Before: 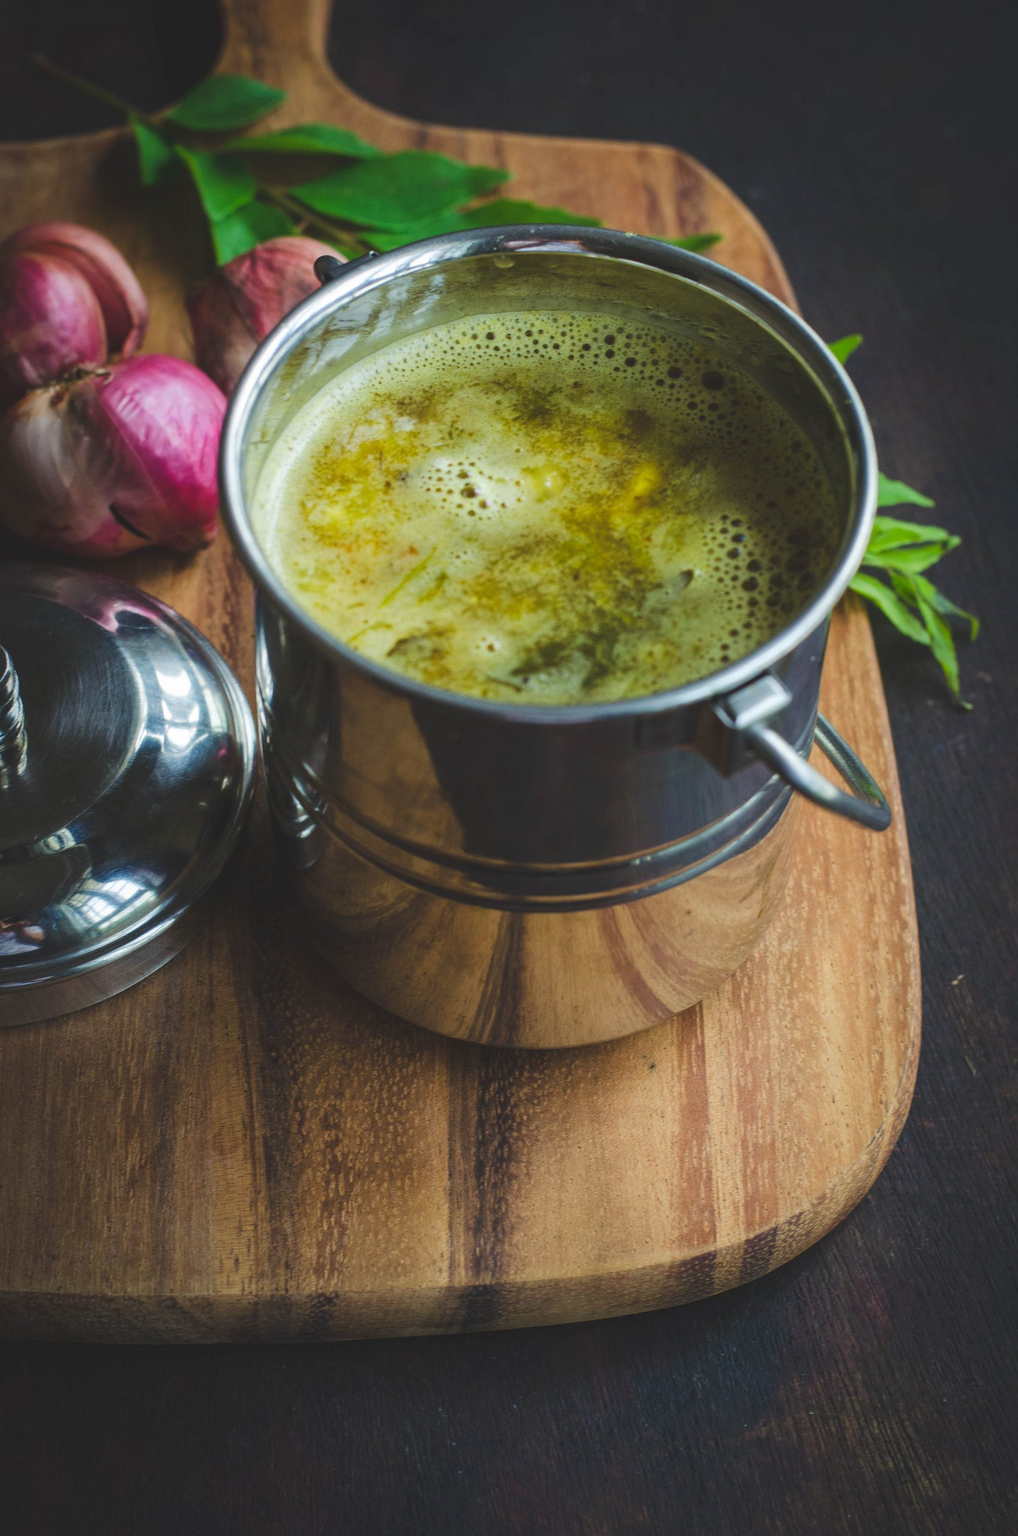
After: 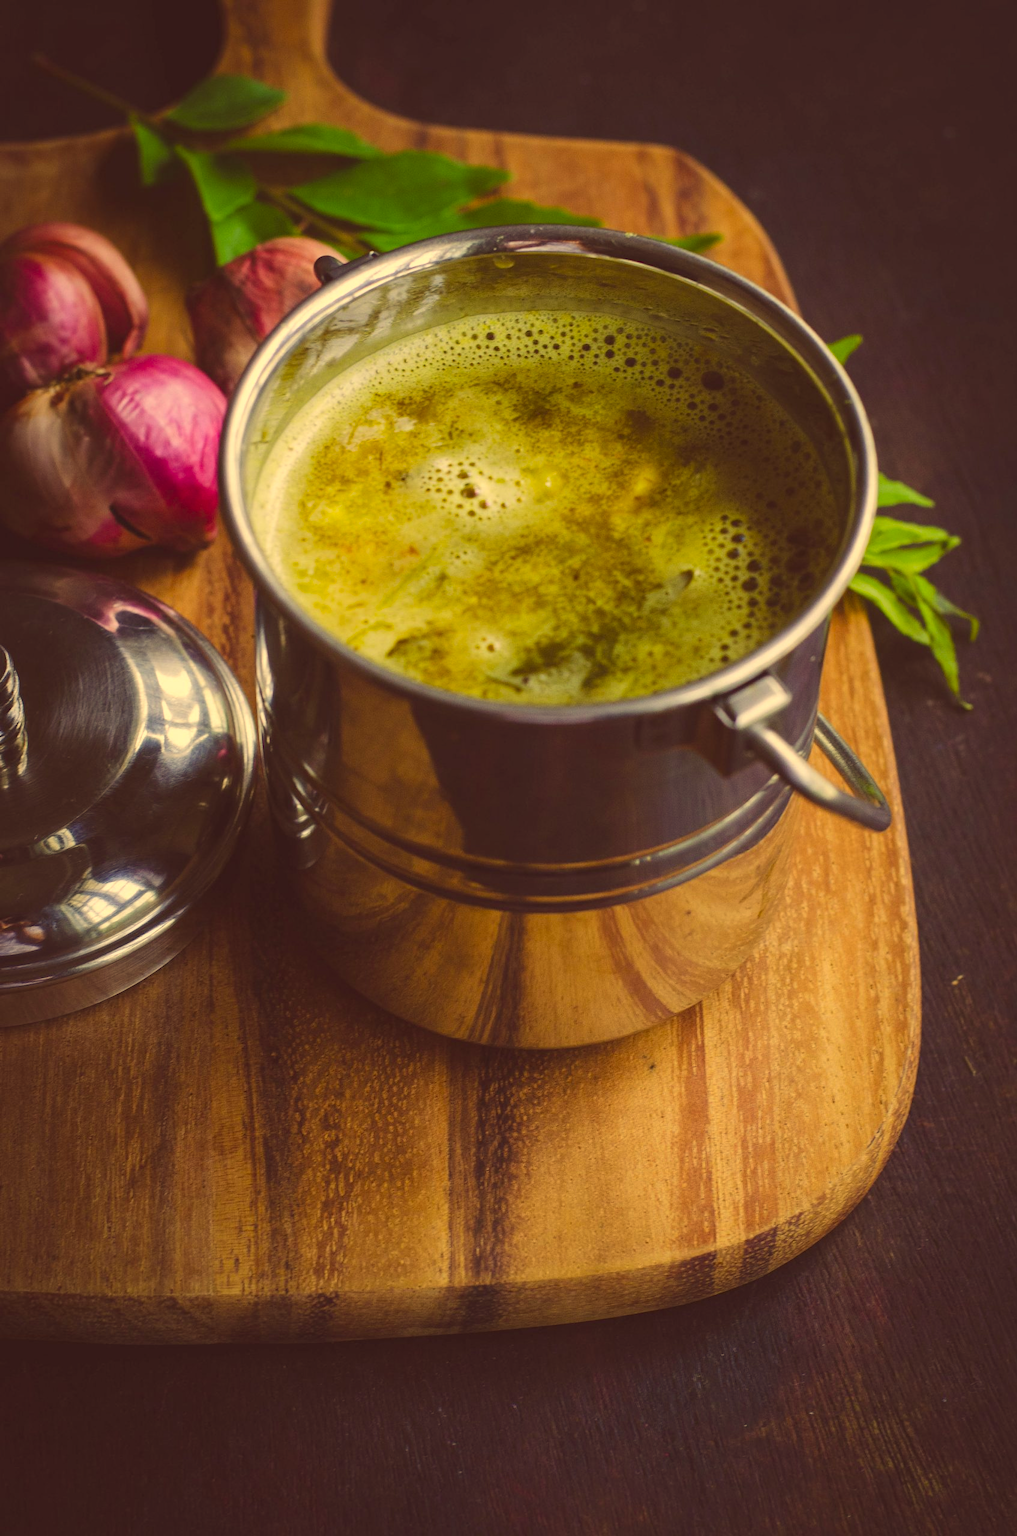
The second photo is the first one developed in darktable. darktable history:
color correction: highlights a* 9.64, highlights b* 38.67, shadows a* 13.84, shadows b* 3.22
